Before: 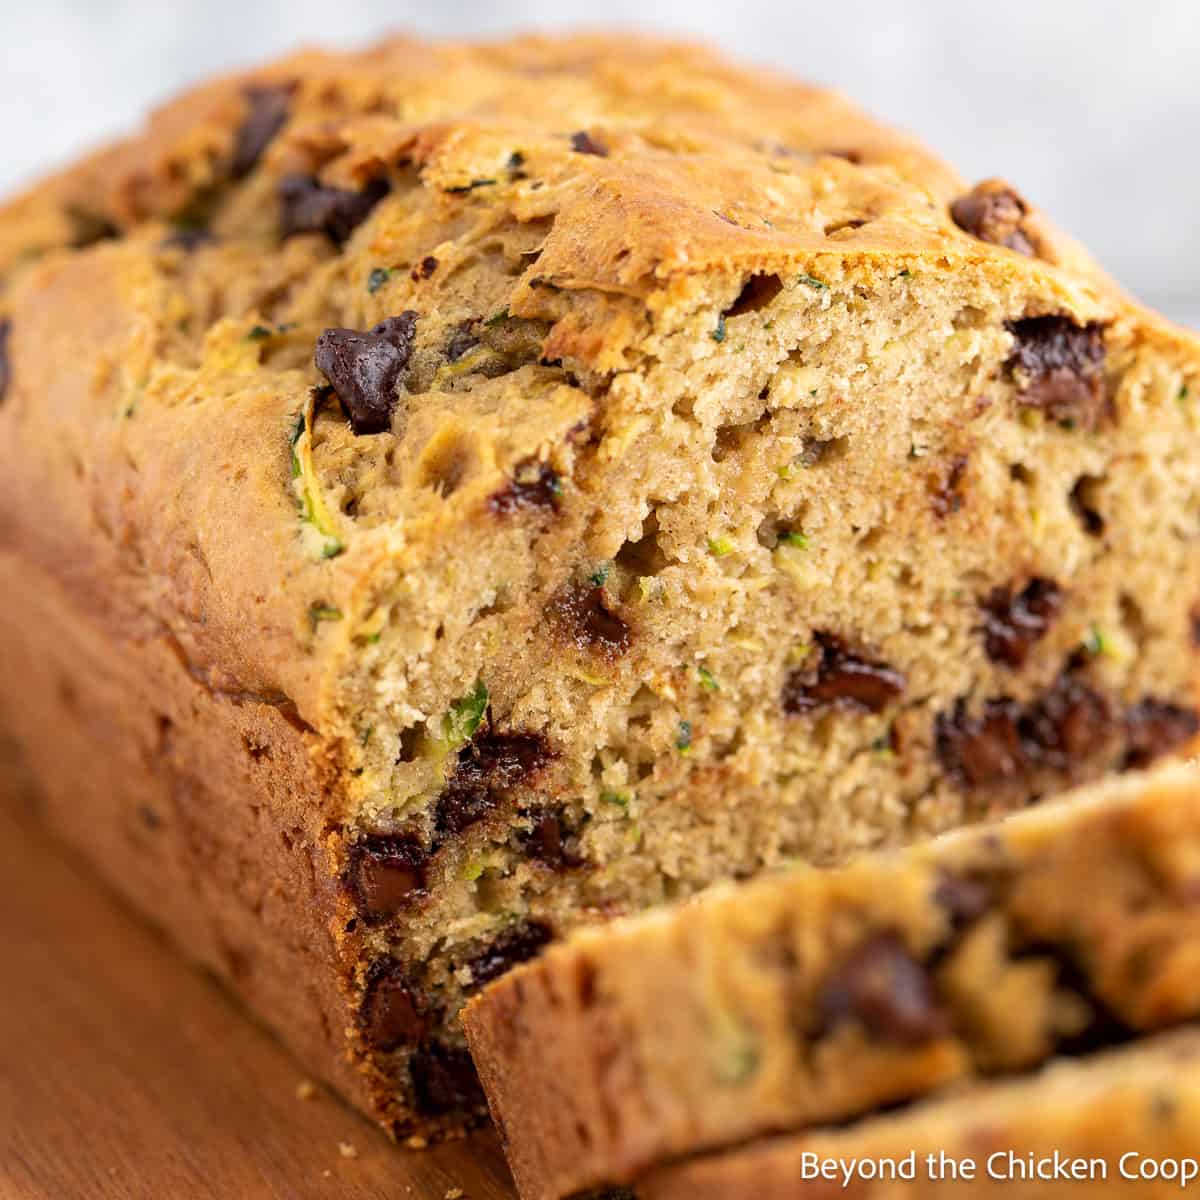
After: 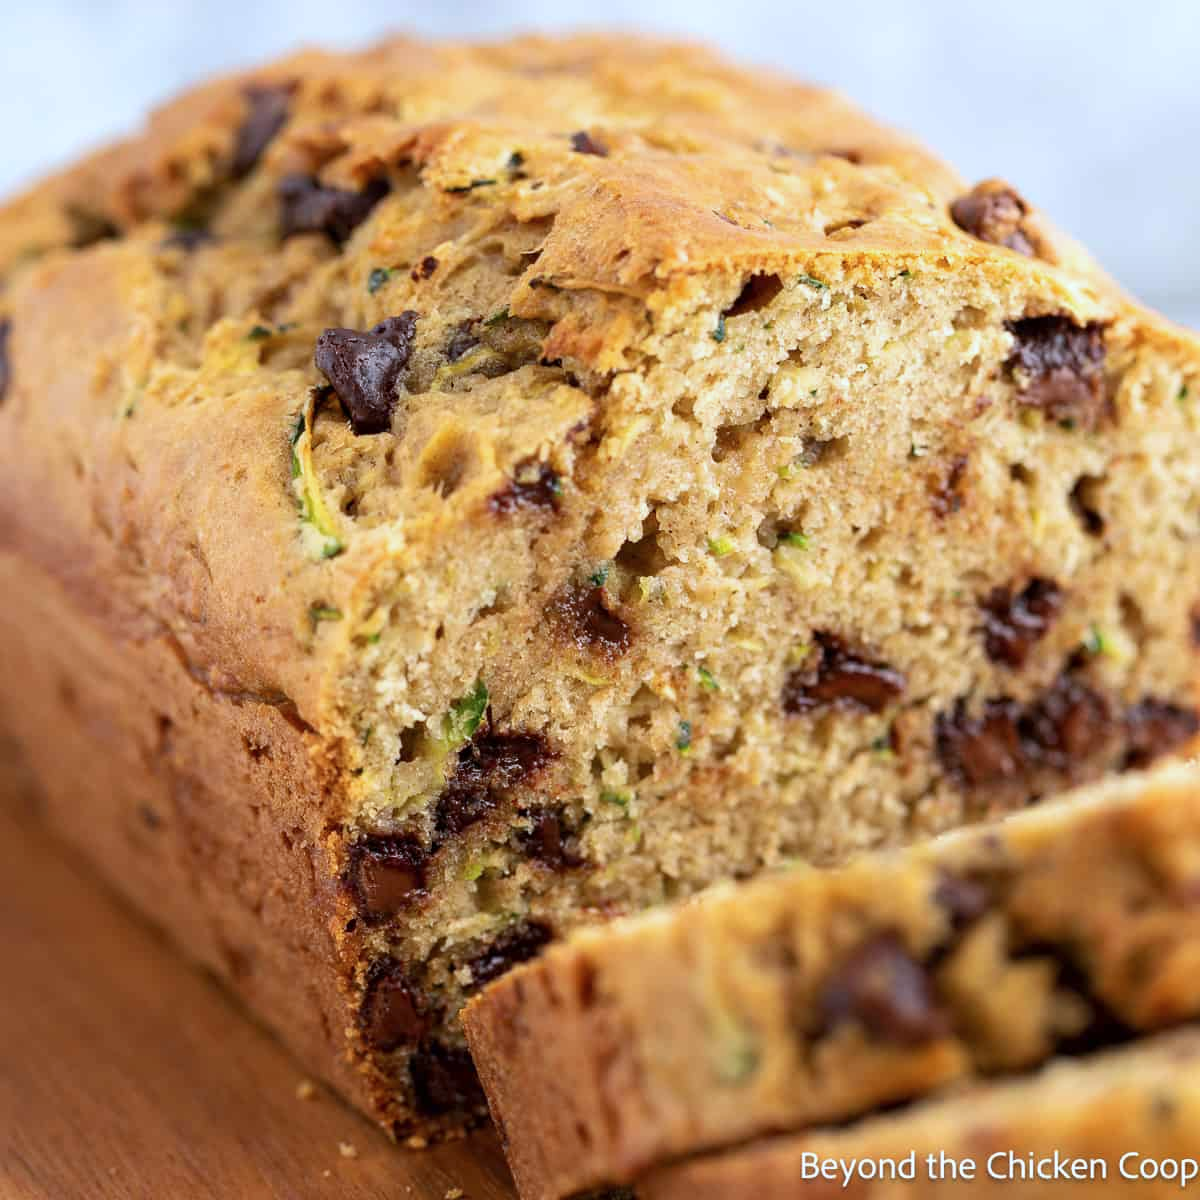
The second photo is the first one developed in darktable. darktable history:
color calibration: illuminant custom, x 0.368, y 0.373, temperature 4330.32 K
